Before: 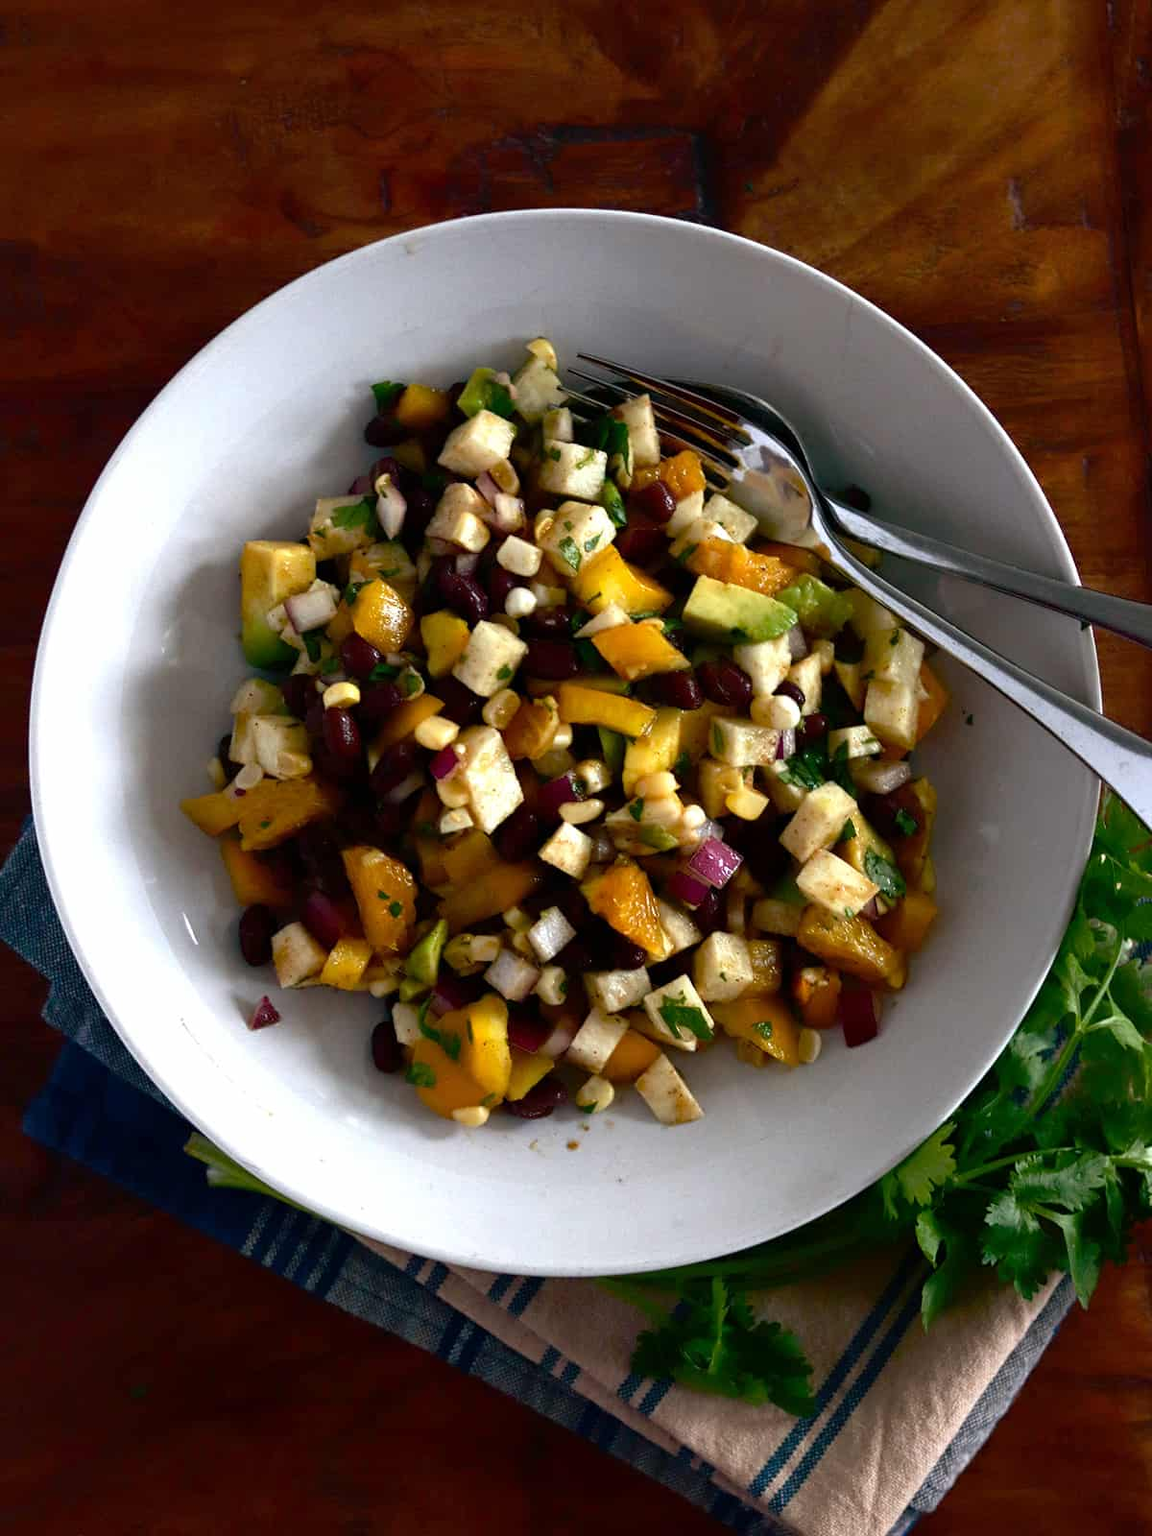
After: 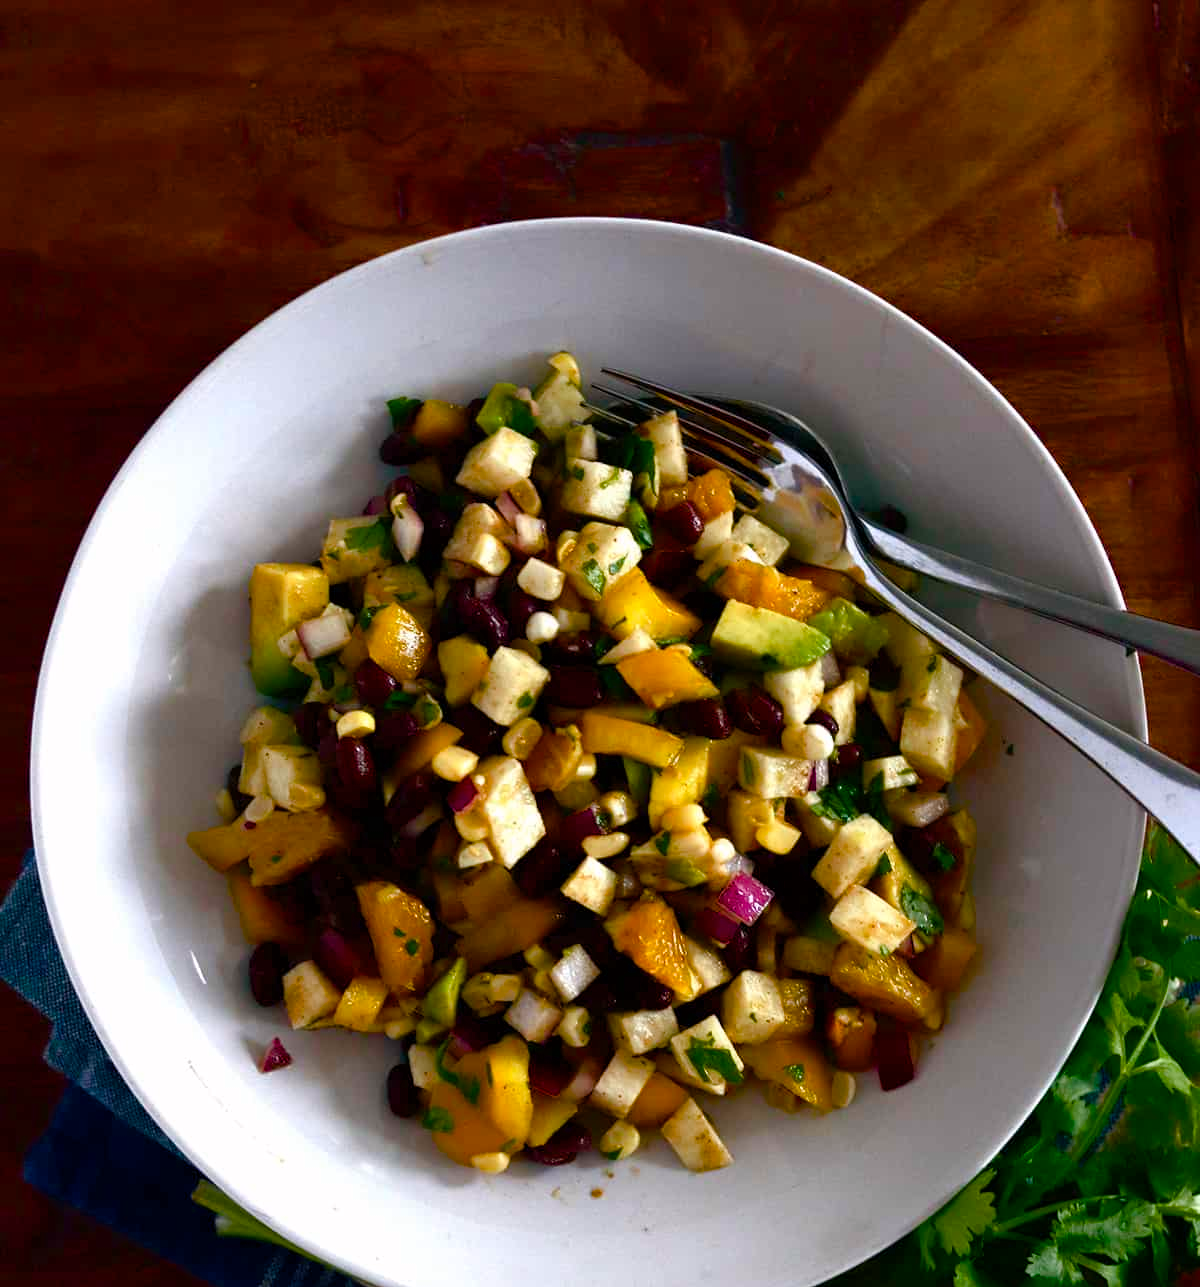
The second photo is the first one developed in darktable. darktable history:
color balance rgb: highlights gain › chroma 0.265%, highlights gain › hue 330.76°, perceptual saturation grading › global saturation 24.187%, perceptual saturation grading › highlights -24.527%, perceptual saturation grading › mid-tones 24.273%, perceptual saturation grading › shadows 39.065%, global vibrance 20%
crop: bottom 19.536%
